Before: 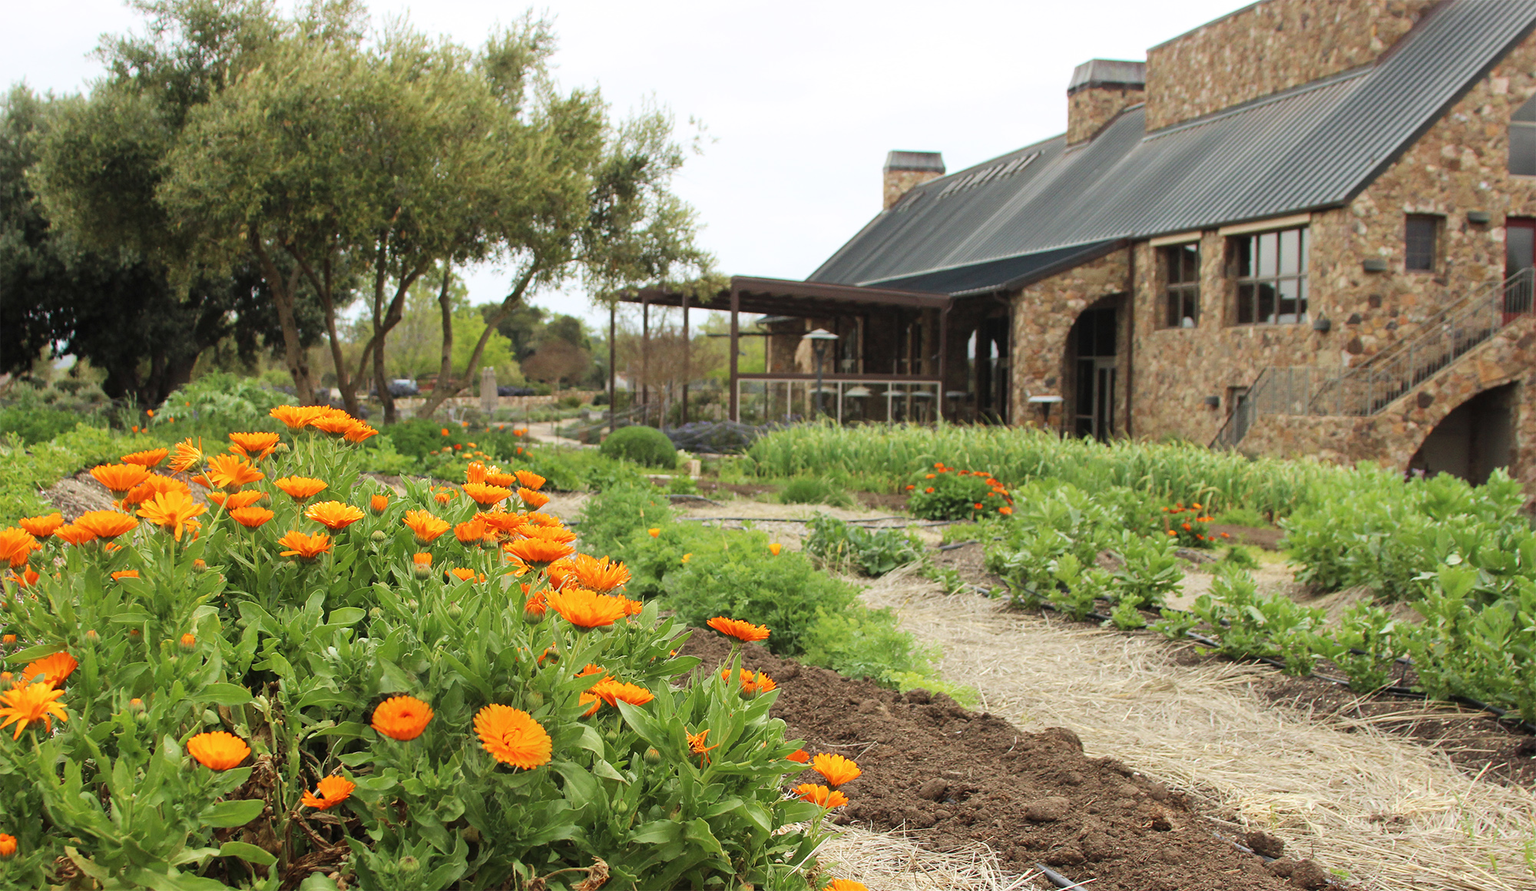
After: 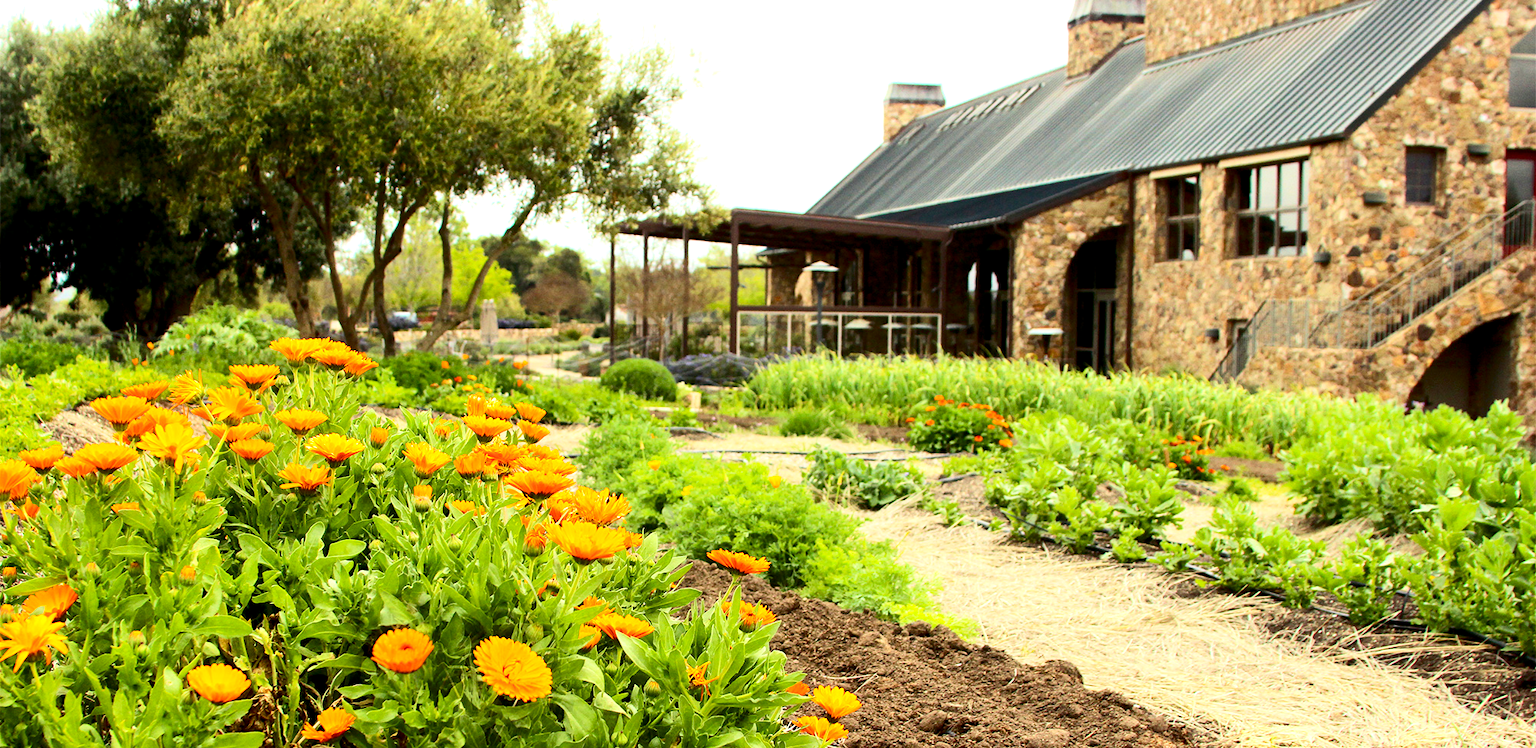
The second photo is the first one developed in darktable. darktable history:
crop: top 7.609%, bottom 8.26%
exposure: black level correction 0.01, exposure 0.121 EV, compensate exposure bias true, compensate highlight preservation false
color balance rgb: highlights gain › luminance 5.807%, highlights gain › chroma 2.585%, highlights gain › hue 92.02°, linear chroma grading › global chroma 18.586%, perceptual saturation grading › global saturation 0.631%, perceptual brilliance grading › global brilliance 2.808%, perceptual brilliance grading › highlights -2.565%, perceptual brilliance grading › shadows 3.578%, global vibrance 20%
contrast brightness saturation: contrast 0.28
